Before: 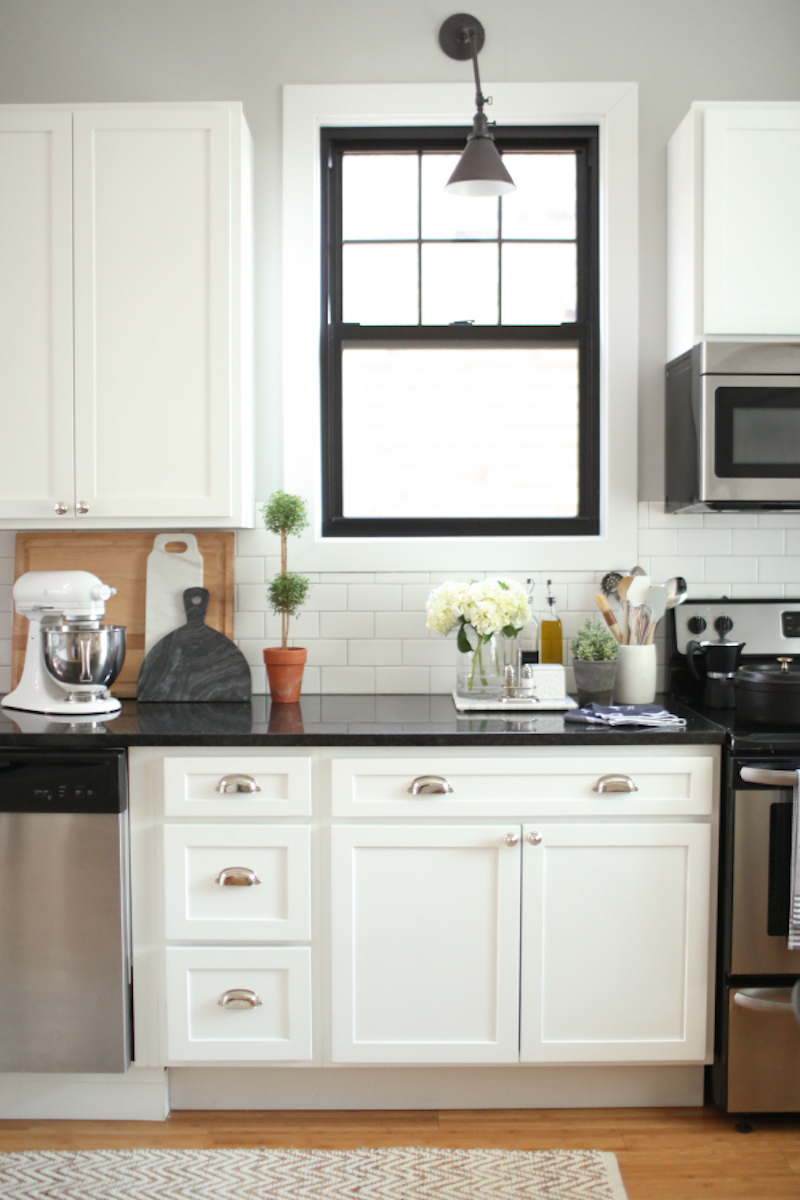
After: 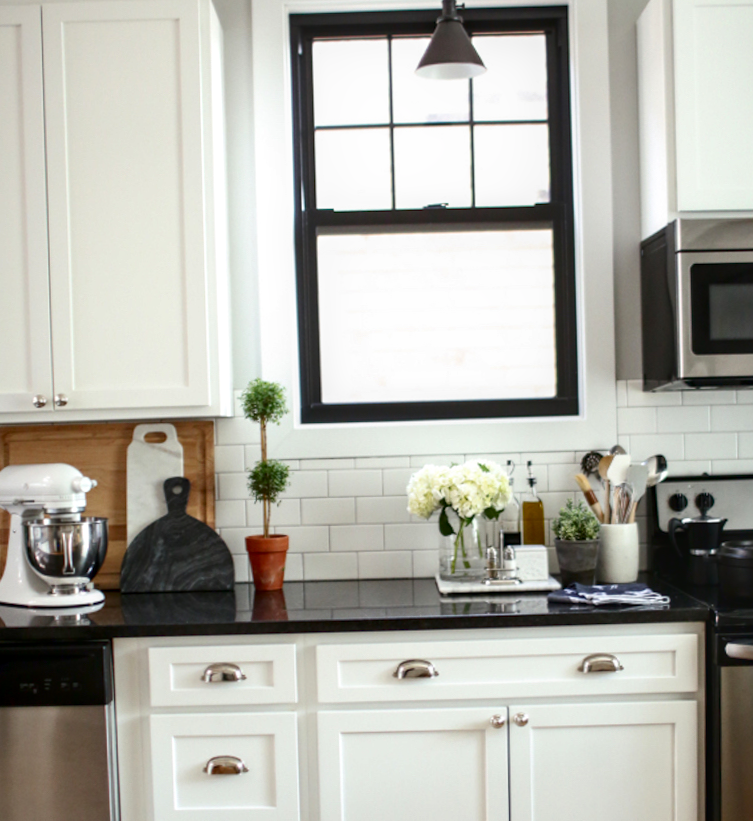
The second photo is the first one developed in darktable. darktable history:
contrast brightness saturation: contrast 0.13, brightness -0.24, saturation 0.14
crop: left 2.737%, top 7.287%, right 3.421%, bottom 20.179%
rotate and perspective: rotation -1.42°, crop left 0.016, crop right 0.984, crop top 0.035, crop bottom 0.965
local contrast: detail 130%
